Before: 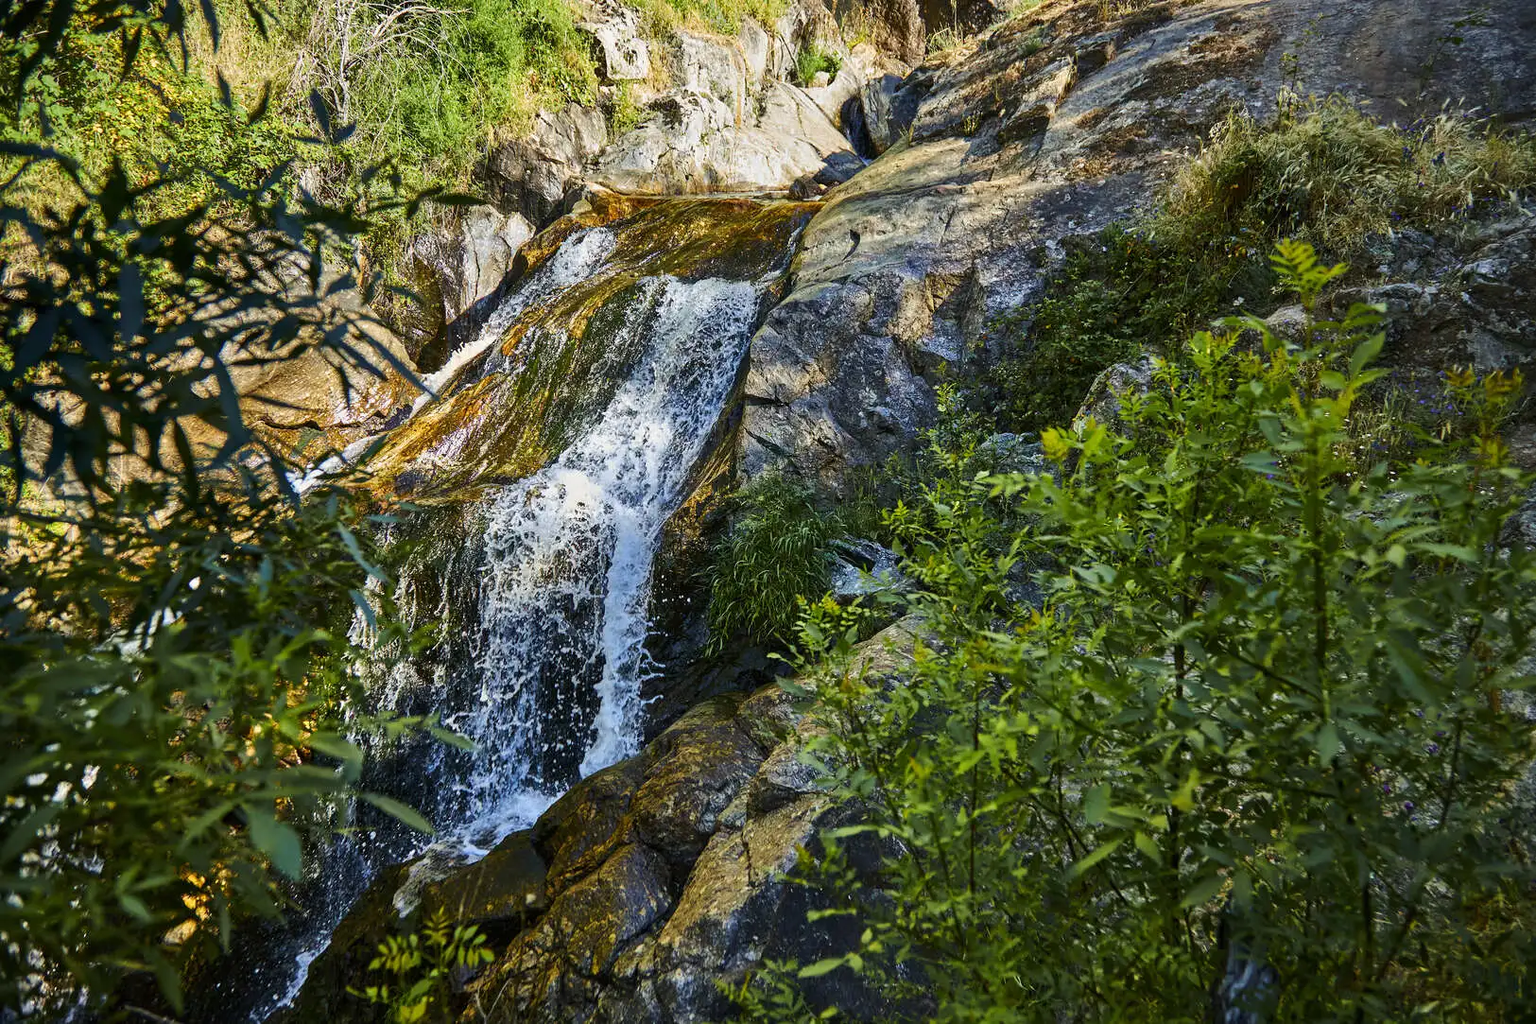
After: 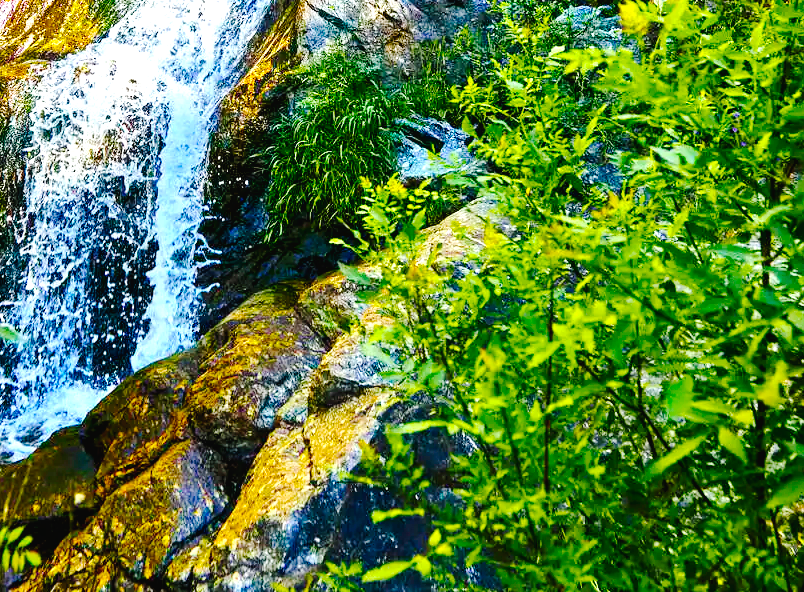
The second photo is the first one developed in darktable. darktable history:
exposure: black level correction 0, exposure 1.2 EV, compensate highlight preservation false
color balance rgb: linear chroma grading › global chroma 15%, perceptual saturation grading › global saturation 30%
crop: left 29.672%, top 41.786%, right 20.851%, bottom 3.487%
tone curve: curves: ch0 [(0, 0) (0.003, 0.019) (0.011, 0.021) (0.025, 0.023) (0.044, 0.026) (0.069, 0.037) (0.1, 0.059) (0.136, 0.088) (0.177, 0.138) (0.224, 0.199) (0.277, 0.279) (0.335, 0.376) (0.399, 0.481) (0.468, 0.581) (0.543, 0.658) (0.623, 0.735) (0.709, 0.8) (0.801, 0.861) (0.898, 0.928) (1, 1)], preserve colors none
